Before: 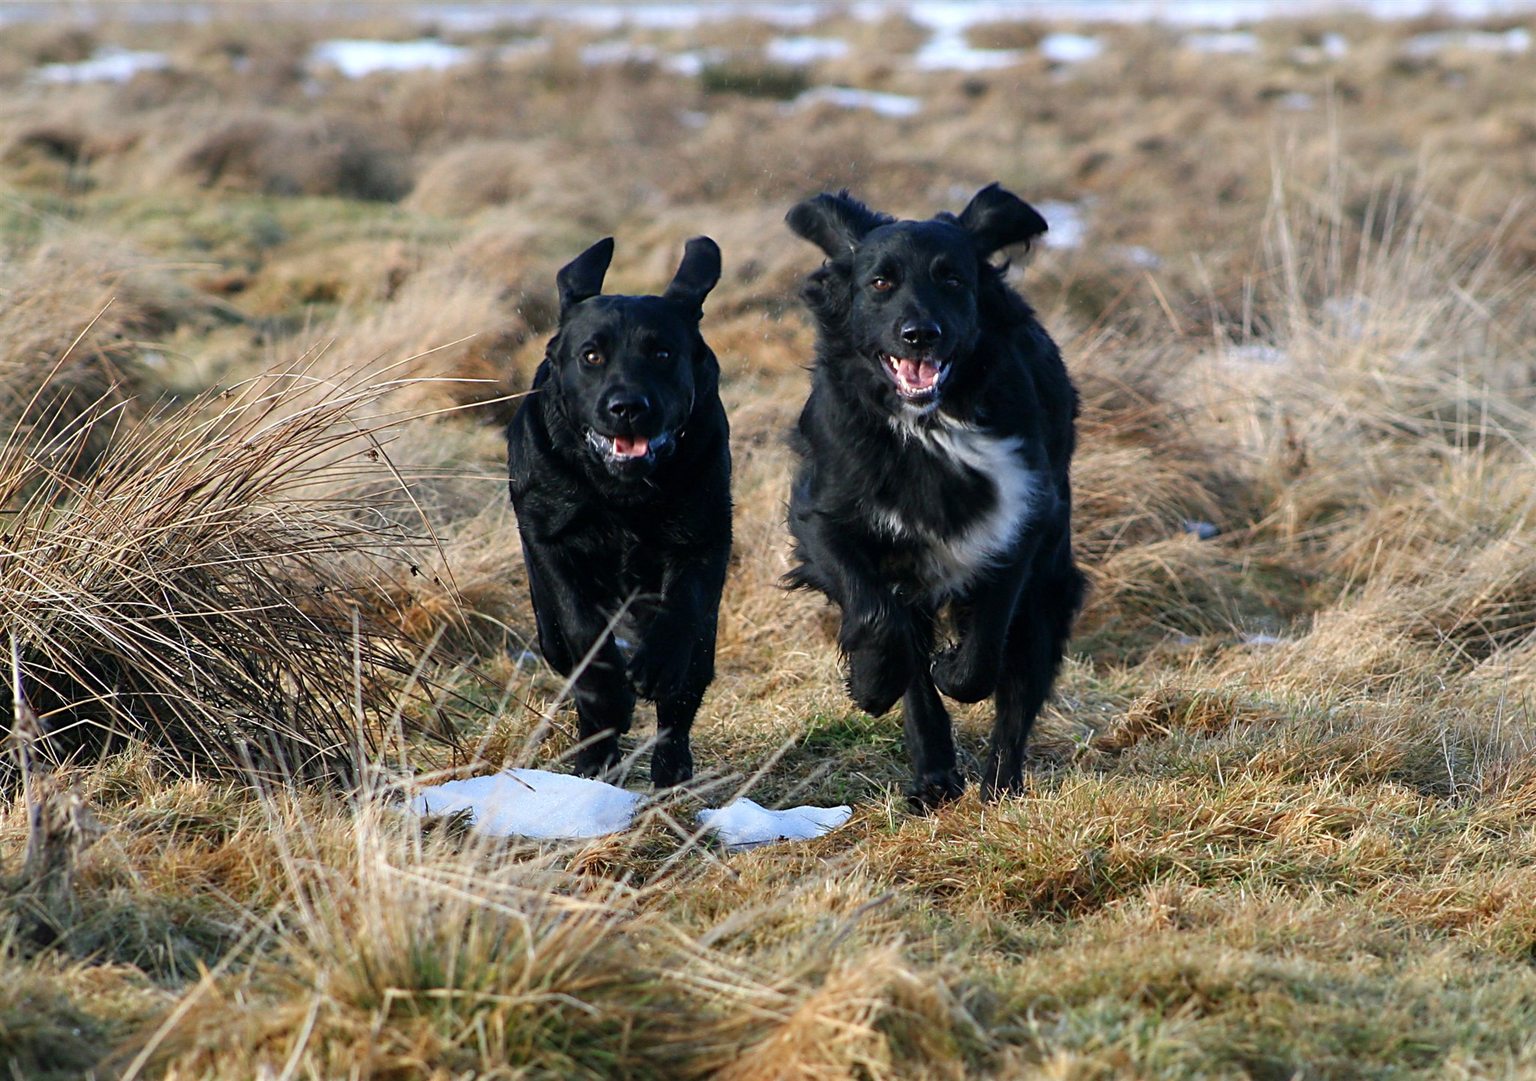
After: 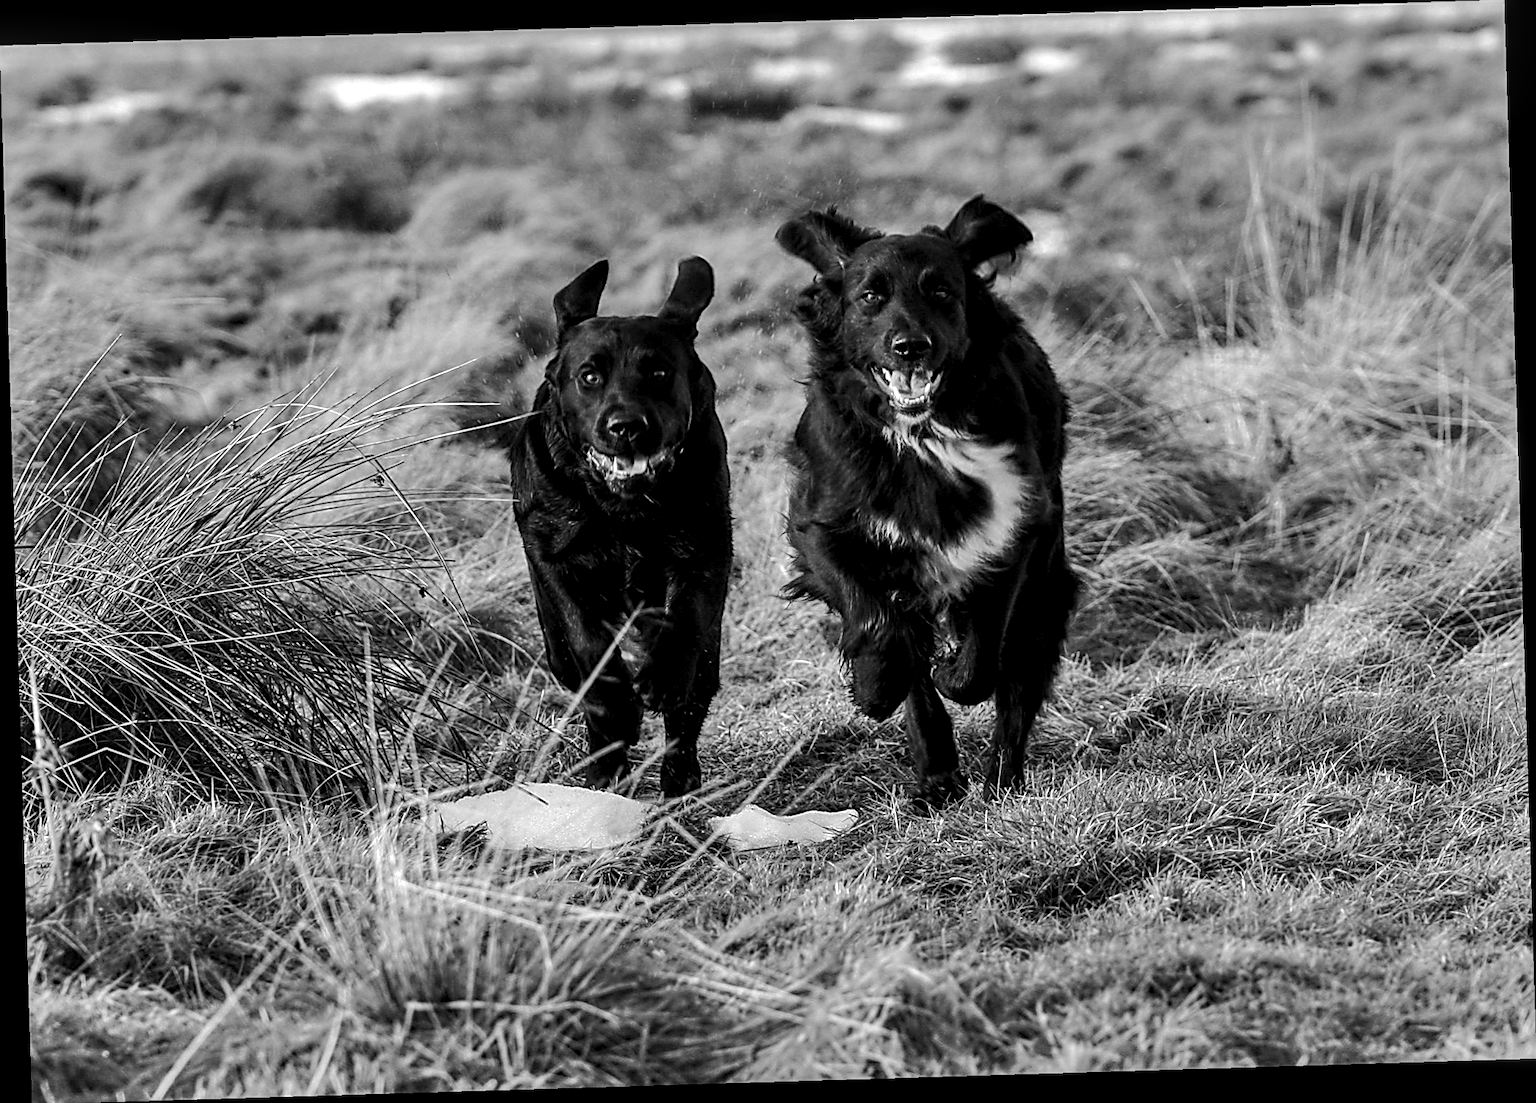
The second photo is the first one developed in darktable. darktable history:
local contrast: detail 154%
shadows and highlights: highlights color adjustment 0%, low approximation 0.01, soften with gaussian
color calibration: output gray [0.267, 0.423, 0.267, 0], illuminant same as pipeline (D50), adaptation none (bypass)
tone curve: curves: ch0 [(0, 0) (0.003, 0.01) (0.011, 0.014) (0.025, 0.029) (0.044, 0.051) (0.069, 0.072) (0.1, 0.097) (0.136, 0.123) (0.177, 0.16) (0.224, 0.2) (0.277, 0.248) (0.335, 0.305) (0.399, 0.37) (0.468, 0.454) (0.543, 0.534) (0.623, 0.609) (0.709, 0.681) (0.801, 0.752) (0.898, 0.841) (1, 1)], preserve colors none
exposure: compensate highlight preservation false
contrast brightness saturation: saturation -0.05
rotate and perspective: rotation -1.75°, automatic cropping off
sharpen: on, module defaults
